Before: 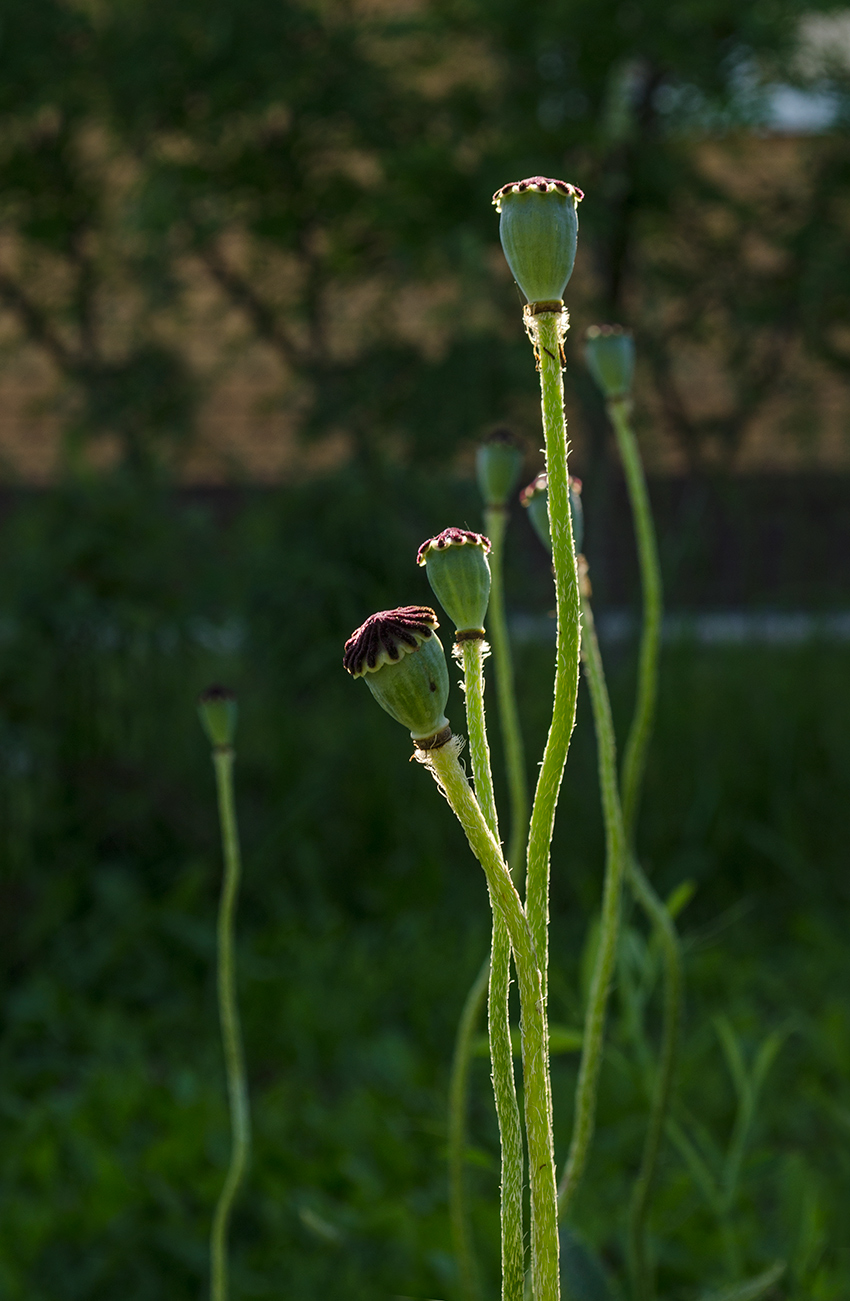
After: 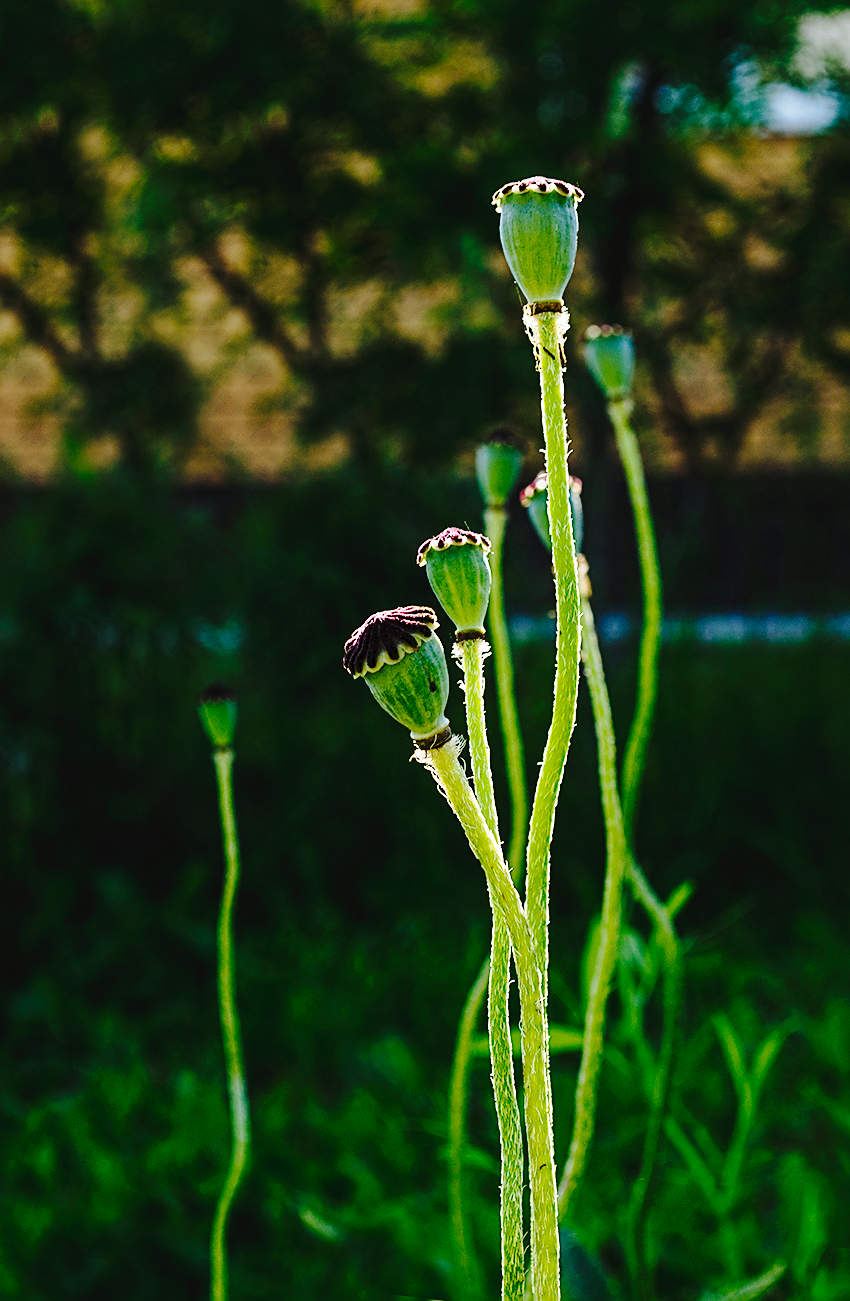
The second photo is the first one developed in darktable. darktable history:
tone curve: curves: ch0 [(0, 0) (0.003, 0.03) (0.011, 0.032) (0.025, 0.035) (0.044, 0.038) (0.069, 0.041) (0.1, 0.058) (0.136, 0.091) (0.177, 0.133) (0.224, 0.181) (0.277, 0.268) (0.335, 0.363) (0.399, 0.461) (0.468, 0.554) (0.543, 0.633) (0.623, 0.709) (0.709, 0.784) (0.801, 0.869) (0.898, 0.938) (1, 1)], preserve colors none
white balance: red 0.967, blue 1.049
base curve: curves: ch0 [(0, 0) (0.028, 0.03) (0.121, 0.232) (0.46, 0.748) (0.859, 0.968) (1, 1)], preserve colors none
sharpen: on, module defaults
